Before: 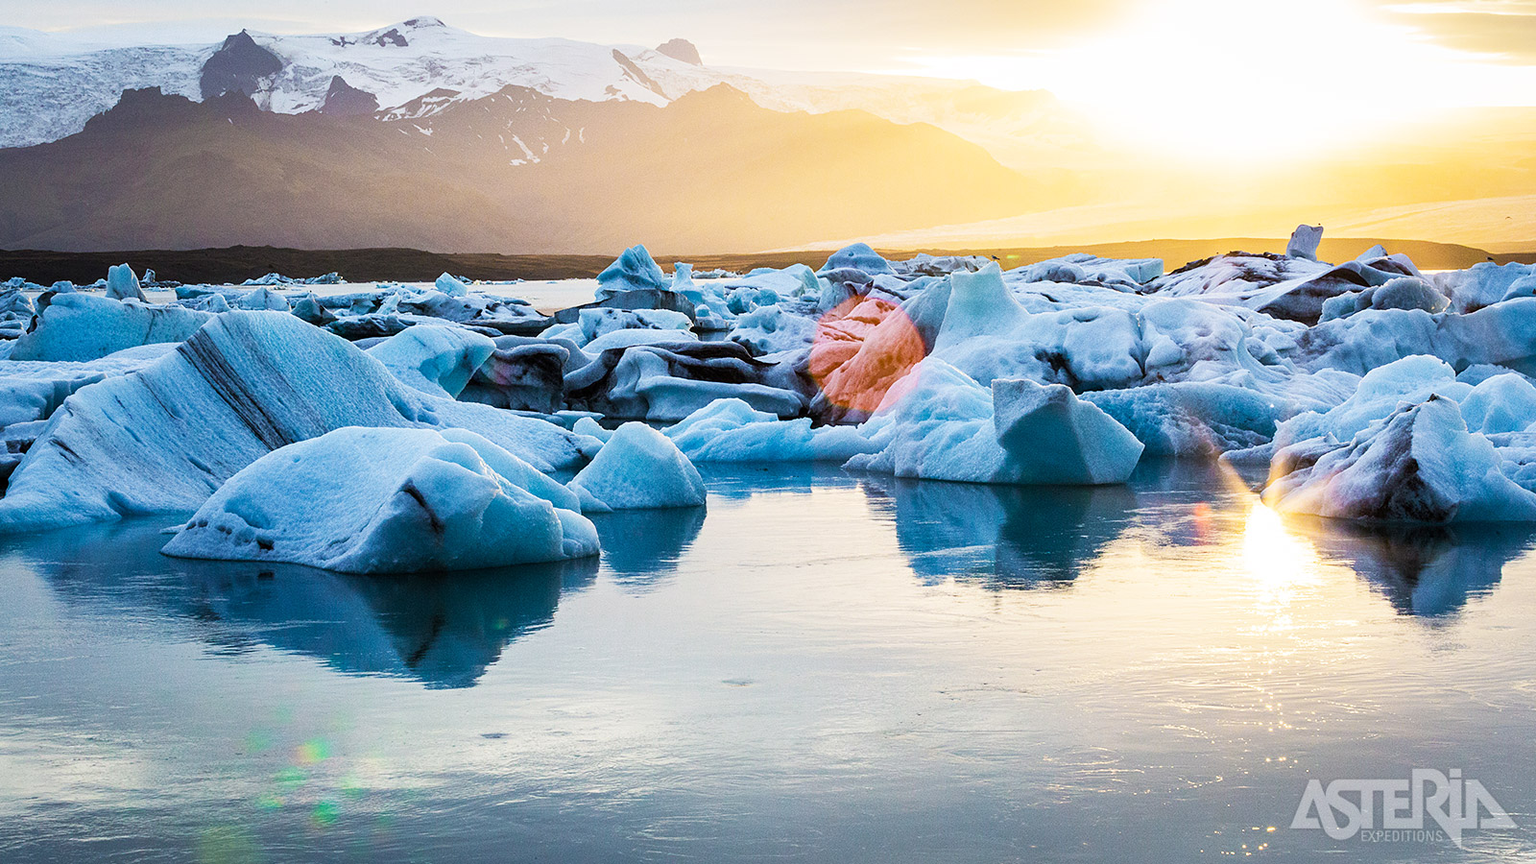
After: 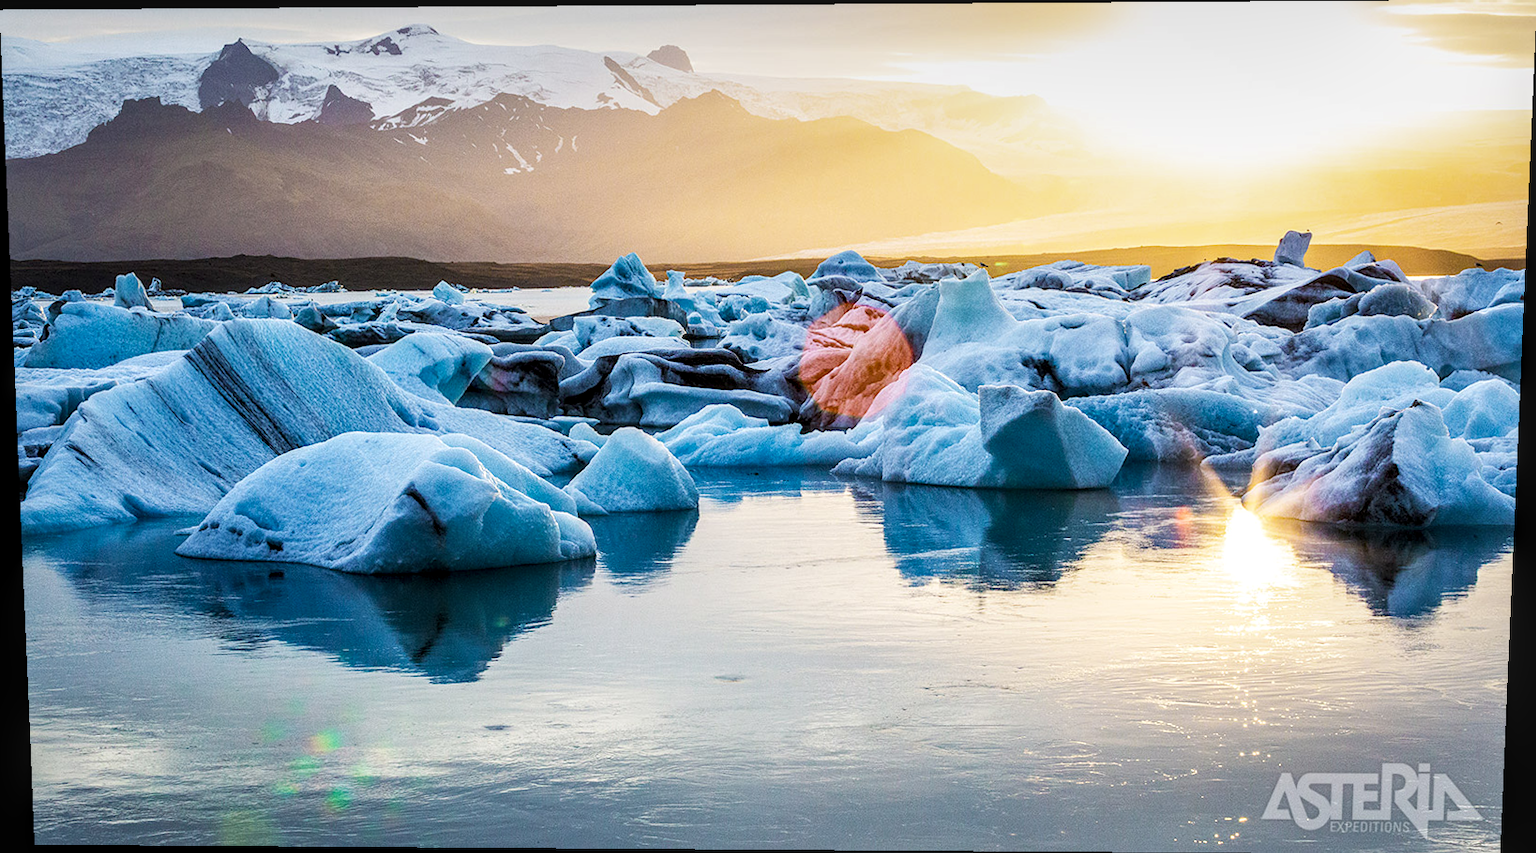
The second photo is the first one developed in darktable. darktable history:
local contrast: detail 130%
rotate and perspective: lens shift (vertical) 0.048, lens shift (horizontal) -0.024, automatic cropping off
